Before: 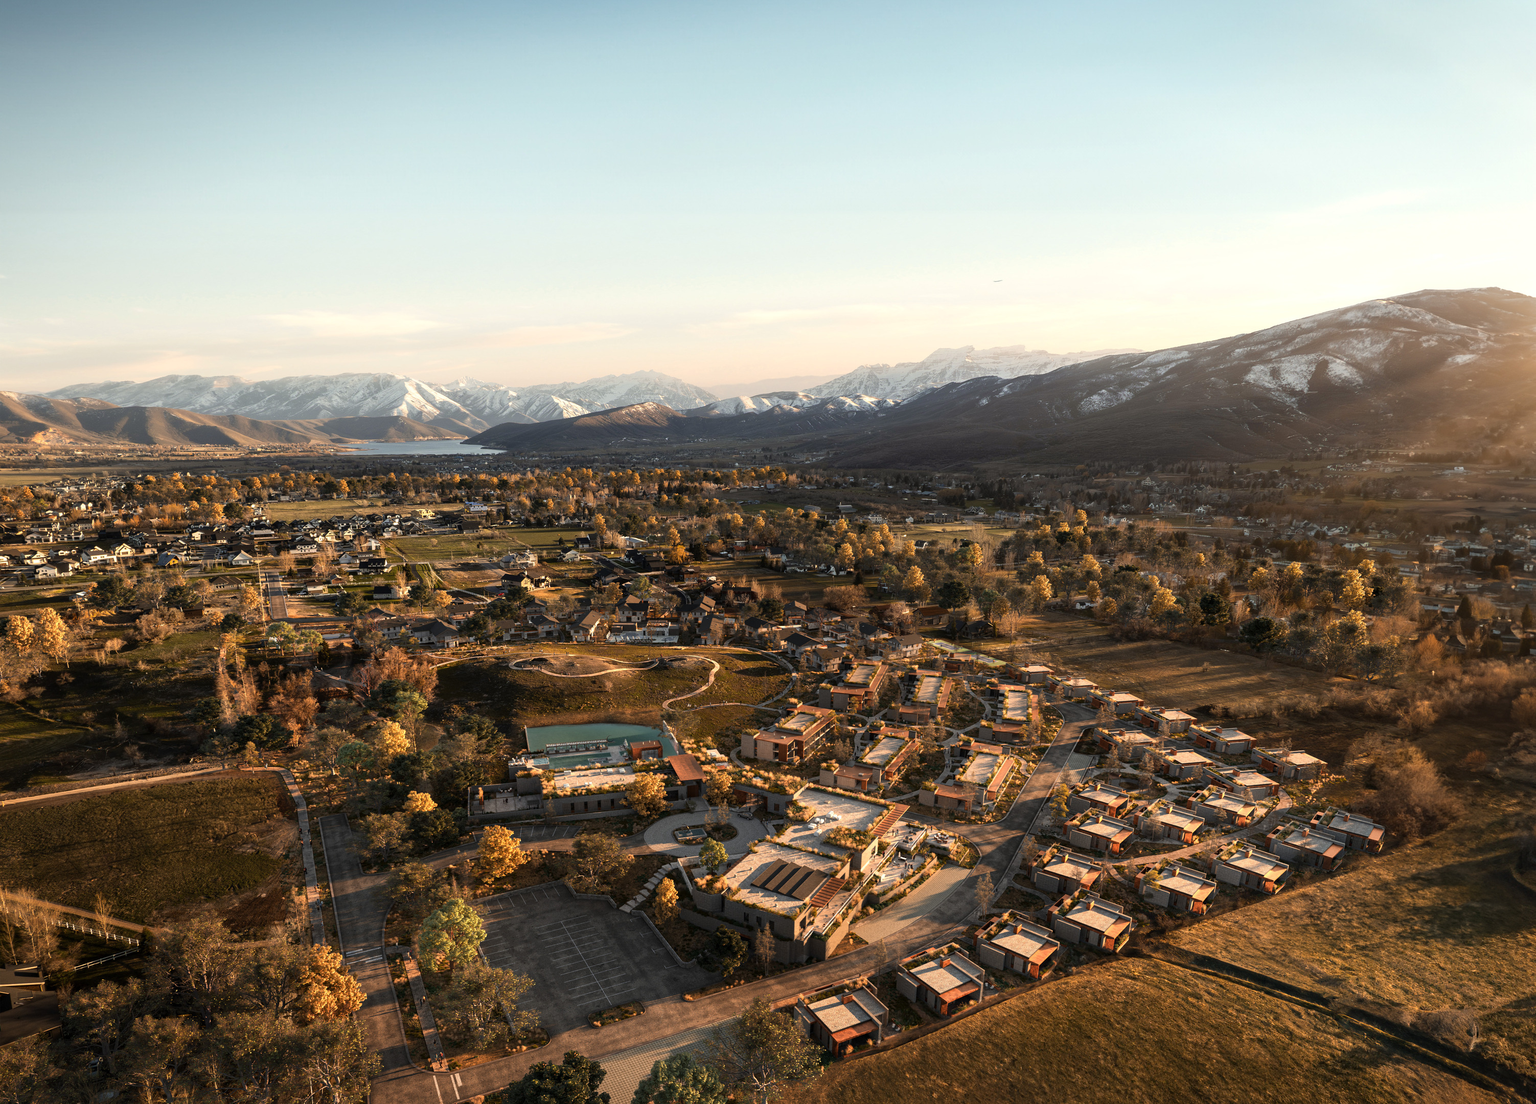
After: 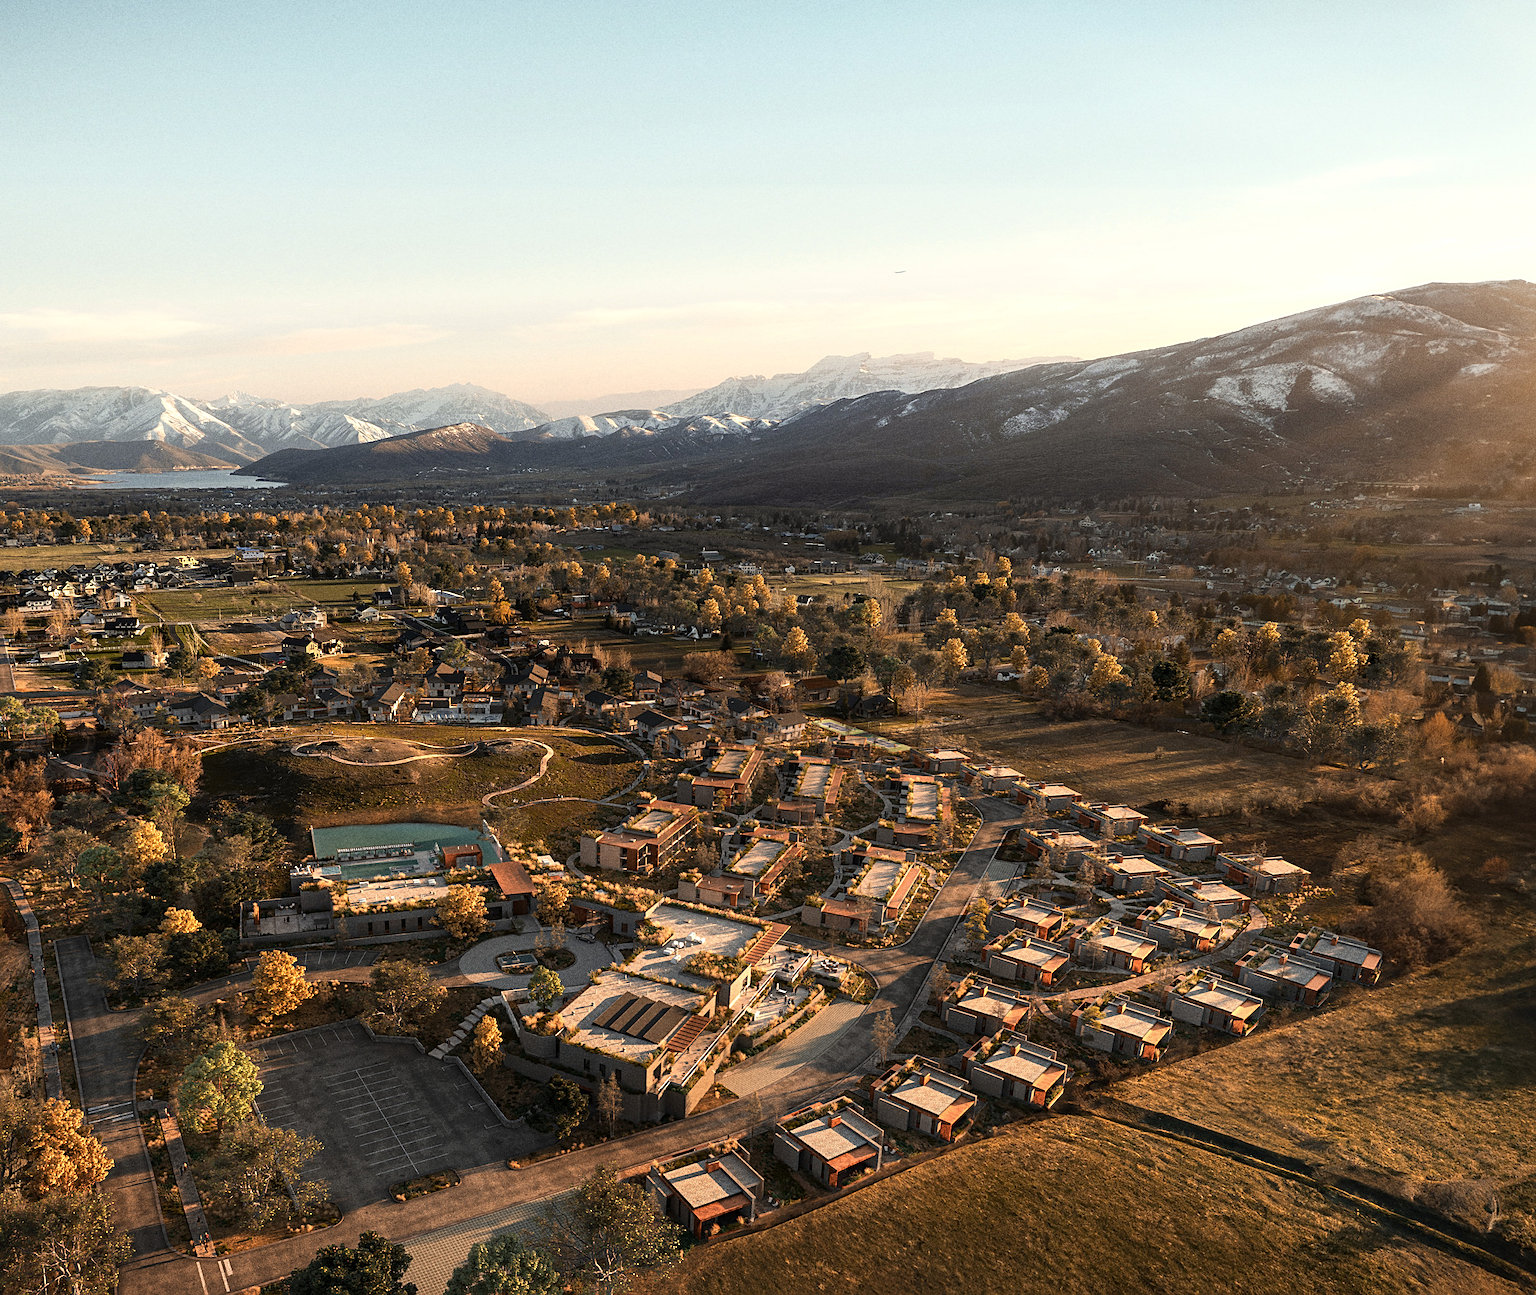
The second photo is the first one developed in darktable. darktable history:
crop and rotate: left 17.959%, top 5.771%, right 1.742%
sharpen: on, module defaults
grain: coarseness 0.09 ISO, strength 40%
